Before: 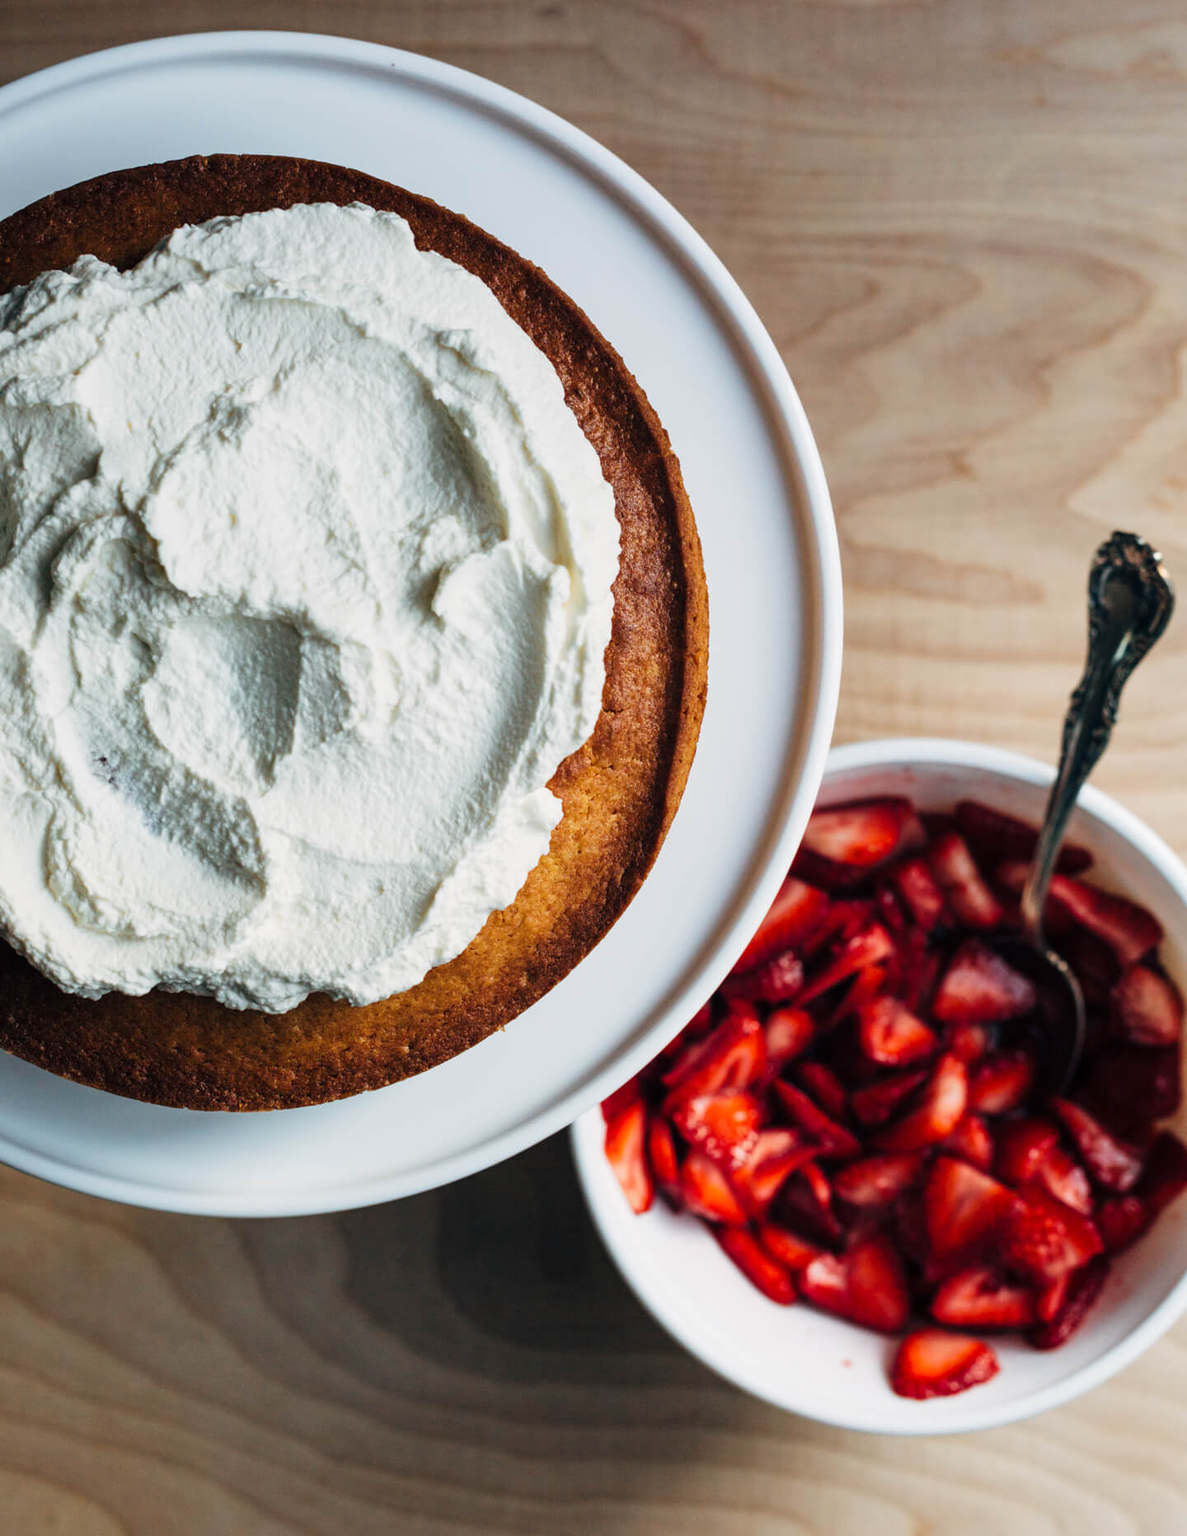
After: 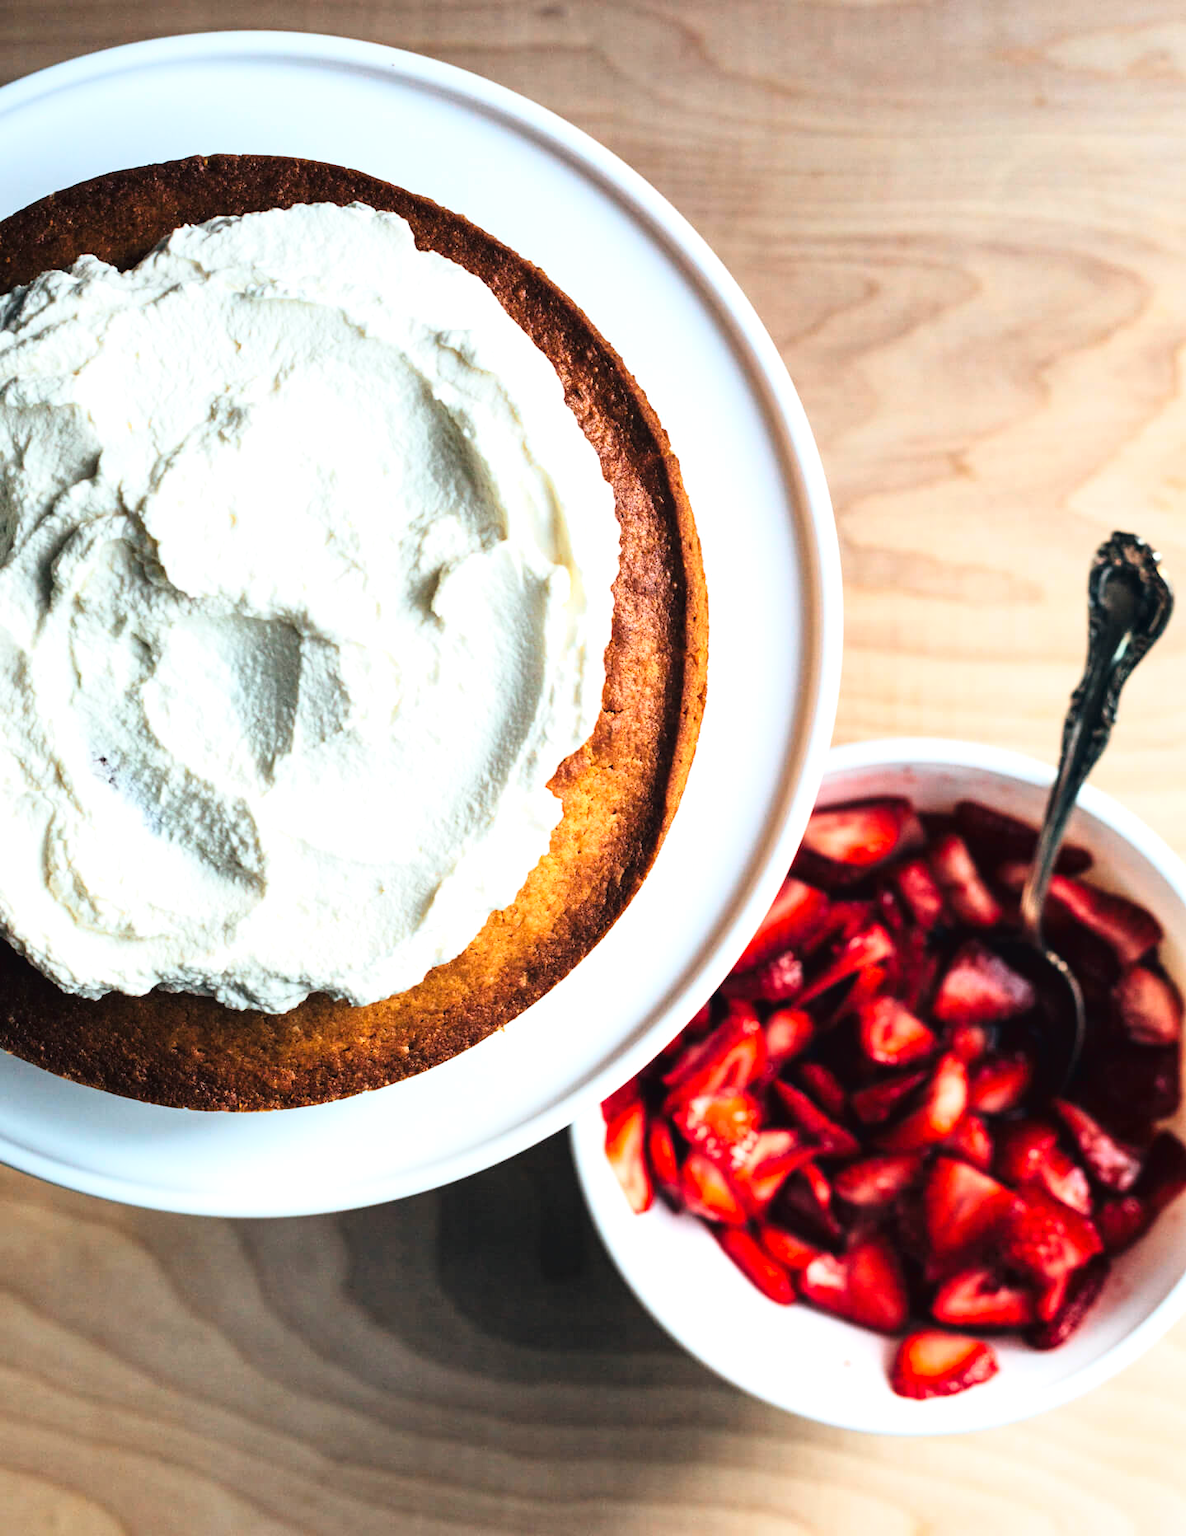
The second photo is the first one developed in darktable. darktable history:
tone curve: curves: ch0 [(0, 0.024) (0.049, 0.038) (0.176, 0.162) (0.311, 0.337) (0.416, 0.471) (0.565, 0.658) (0.817, 0.911) (1, 1)]; ch1 [(0, 0) (0.351, 0.347) (0.446, 0.42) (0.481, 0.463) (0.504, 0.504) (0.522, 0.521) (0.546, 0.563) (0.622, 0.664) (0.728, 0.786) (1, 1)]; ch2 [(0, 0) (0.327, 0.324) (0.427, 0.413) (0.458, 0.444) (0.502, 0.504) (0.526, 0.539) (0.547, 0.581) (0.601, 0.61) (0.76, 0.765) (1, 1)], color space Lab, linked channels, preserve colors none
exposure: black level correction 0, exposure 0.592 EV, compensate exposure bias true, compensate highlight preservation false
